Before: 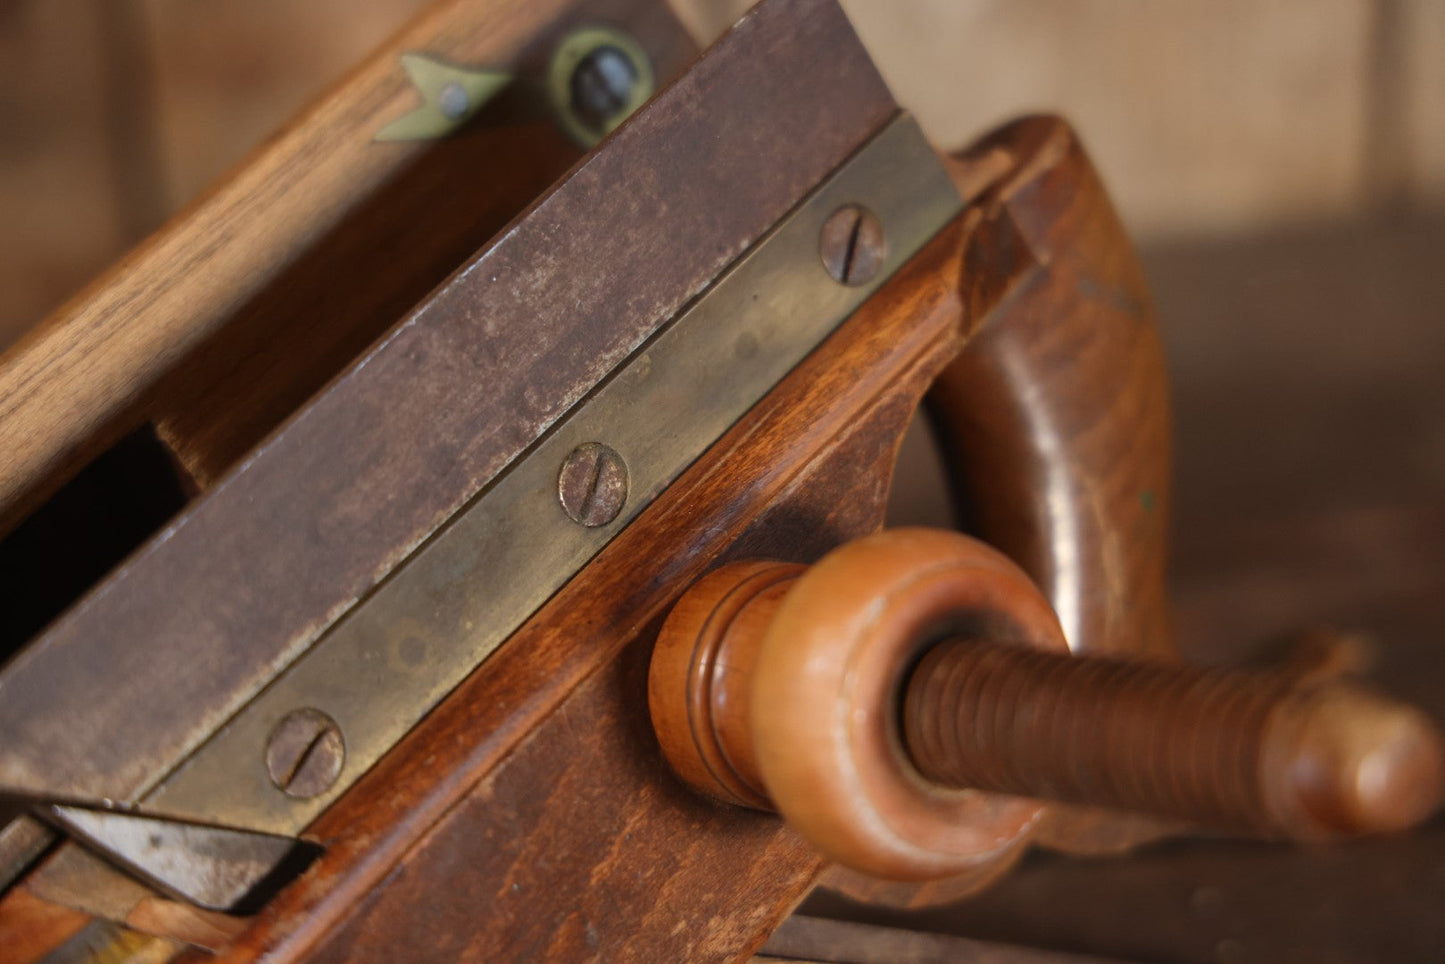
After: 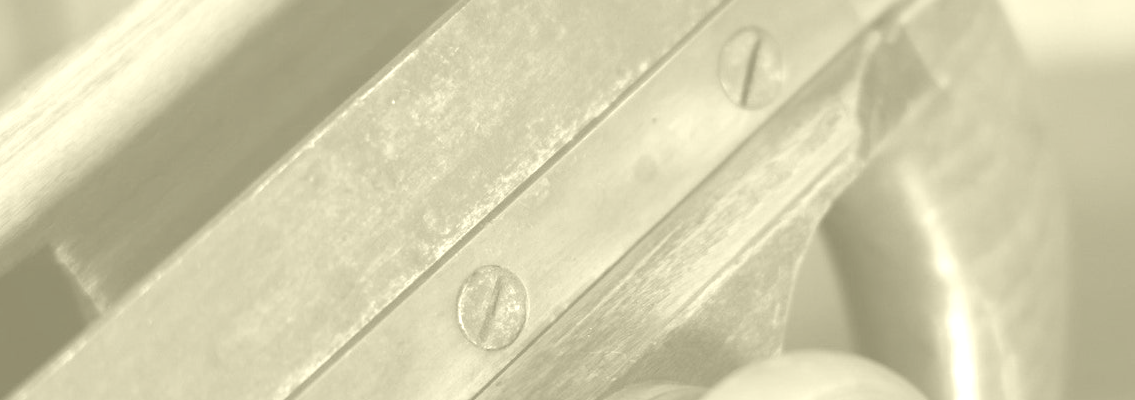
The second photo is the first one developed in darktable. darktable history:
white balance: red 1.009, blue 1.027
colorize: hue 43.2°, saturation 40%, version 1
crop: left 7.036%, top 18.398%, right 14.379%, bottom 40.043%
exposure: black level correction 0, exposure 1.1 EV, compensate highlight preservation false
